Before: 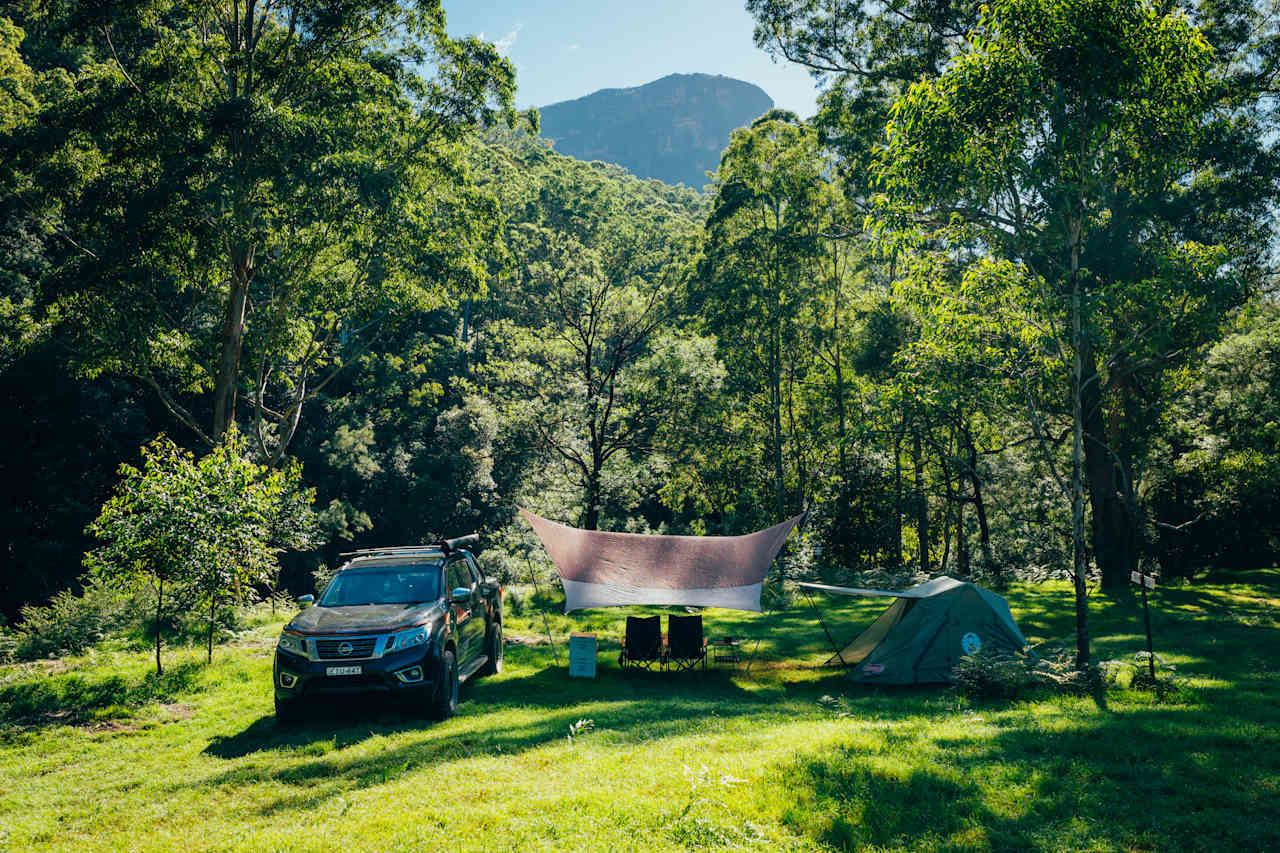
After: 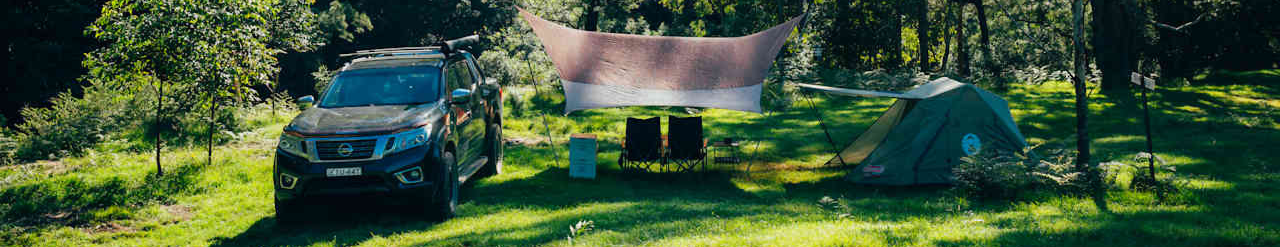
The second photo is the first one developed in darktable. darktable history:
contrast equalizer: y [[0.5 ×4, 0.483, 0.43], [0.5 ×6], [0.5 ×6], [0 ×6], [0 ×6]]
crop and rotate: top 58.652%, bottom 12.385%
